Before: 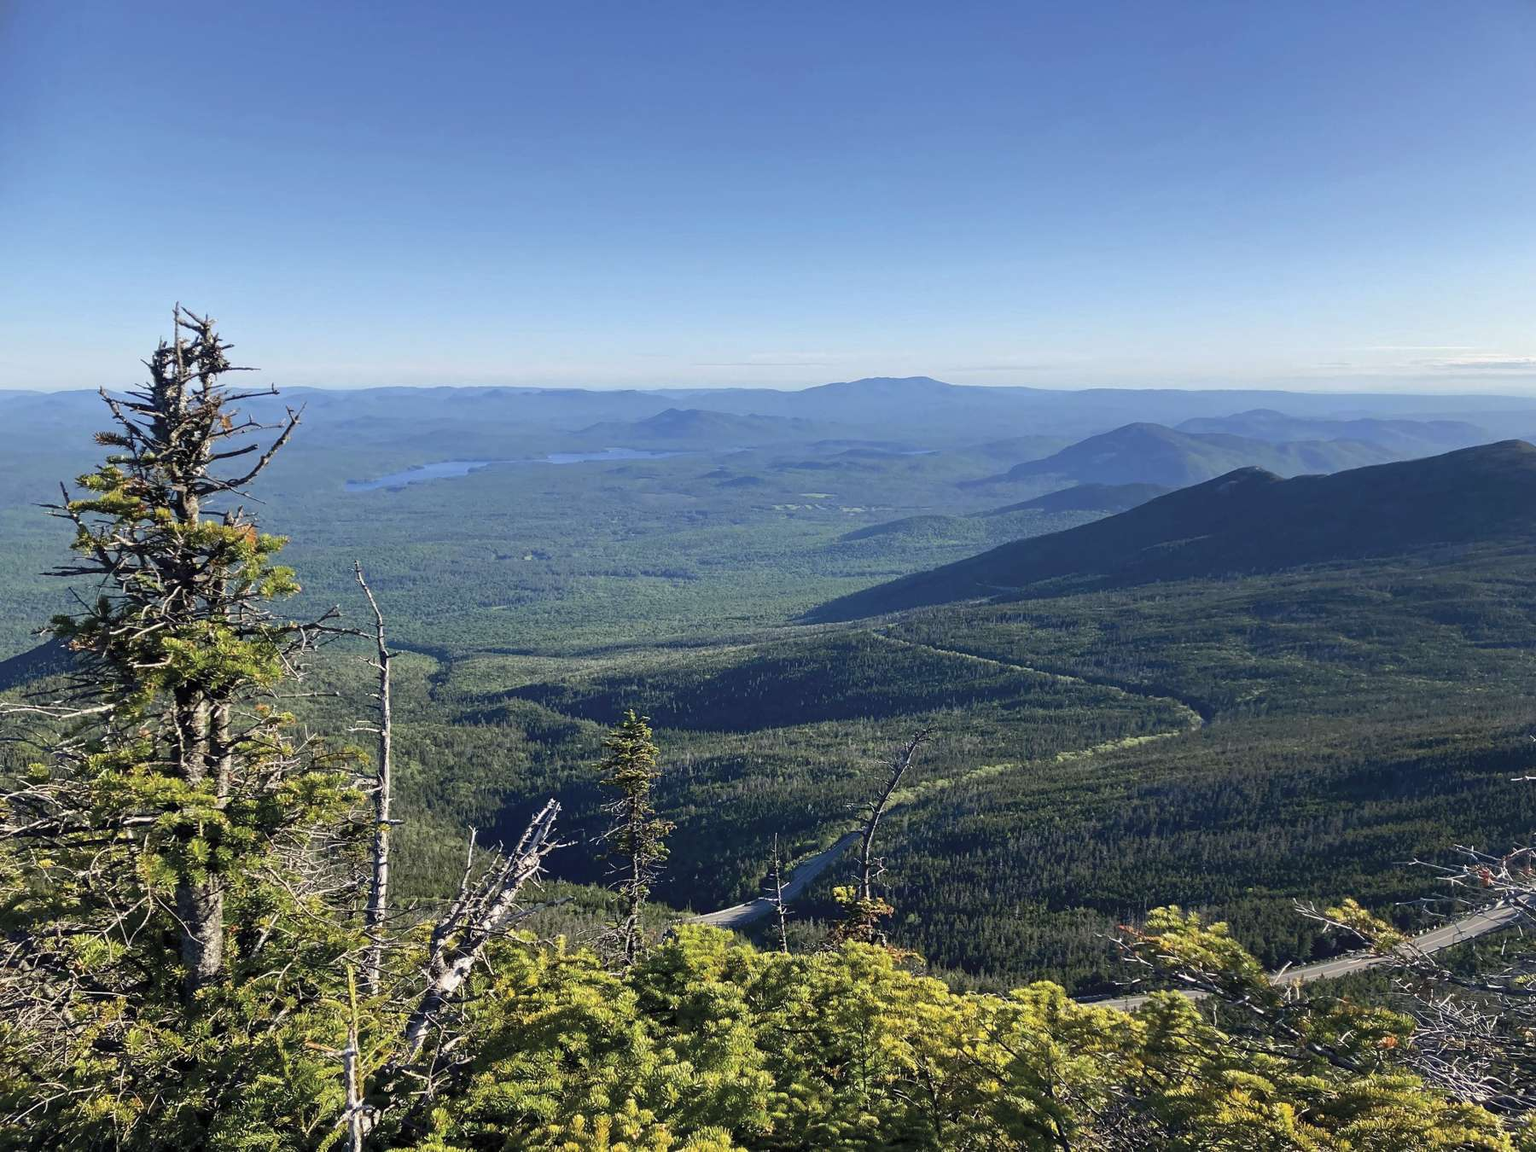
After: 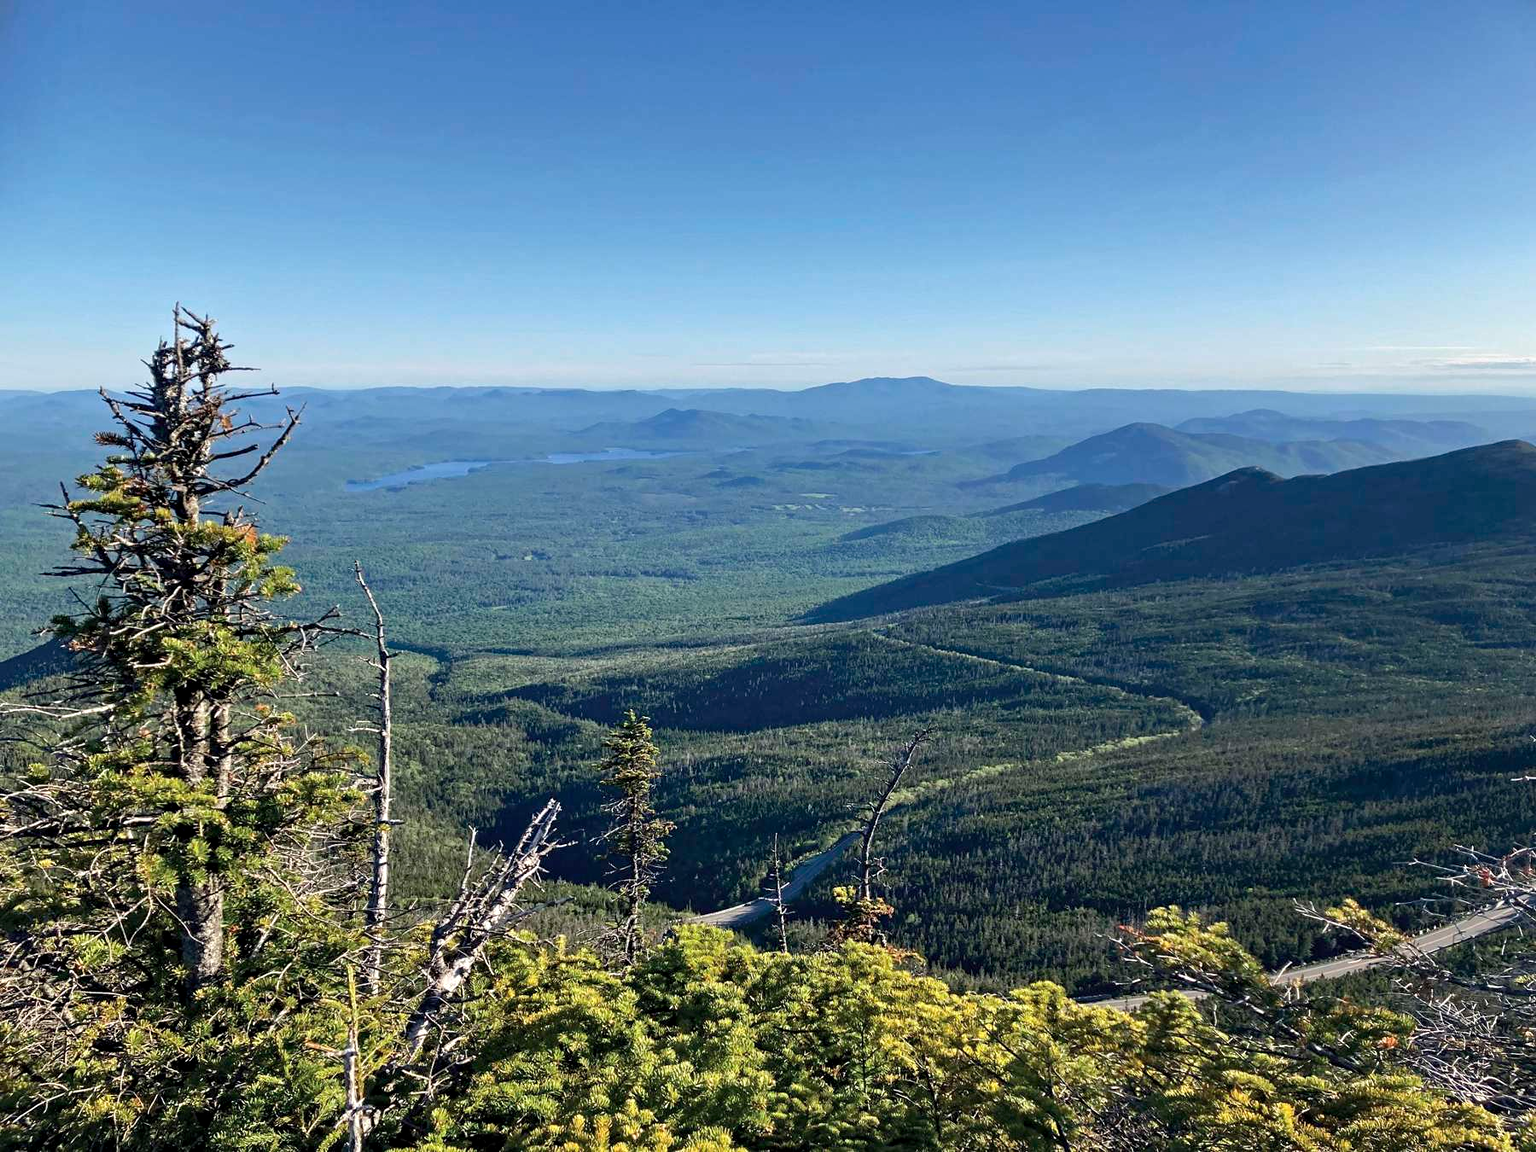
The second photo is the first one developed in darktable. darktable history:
contrast equalizer: y [[0.5, 0.501, 0.532, 0.538, 0.54, 0.541], [0.5 ×6], [0.5 ×6], [0 ×6], [0 ×6]]
